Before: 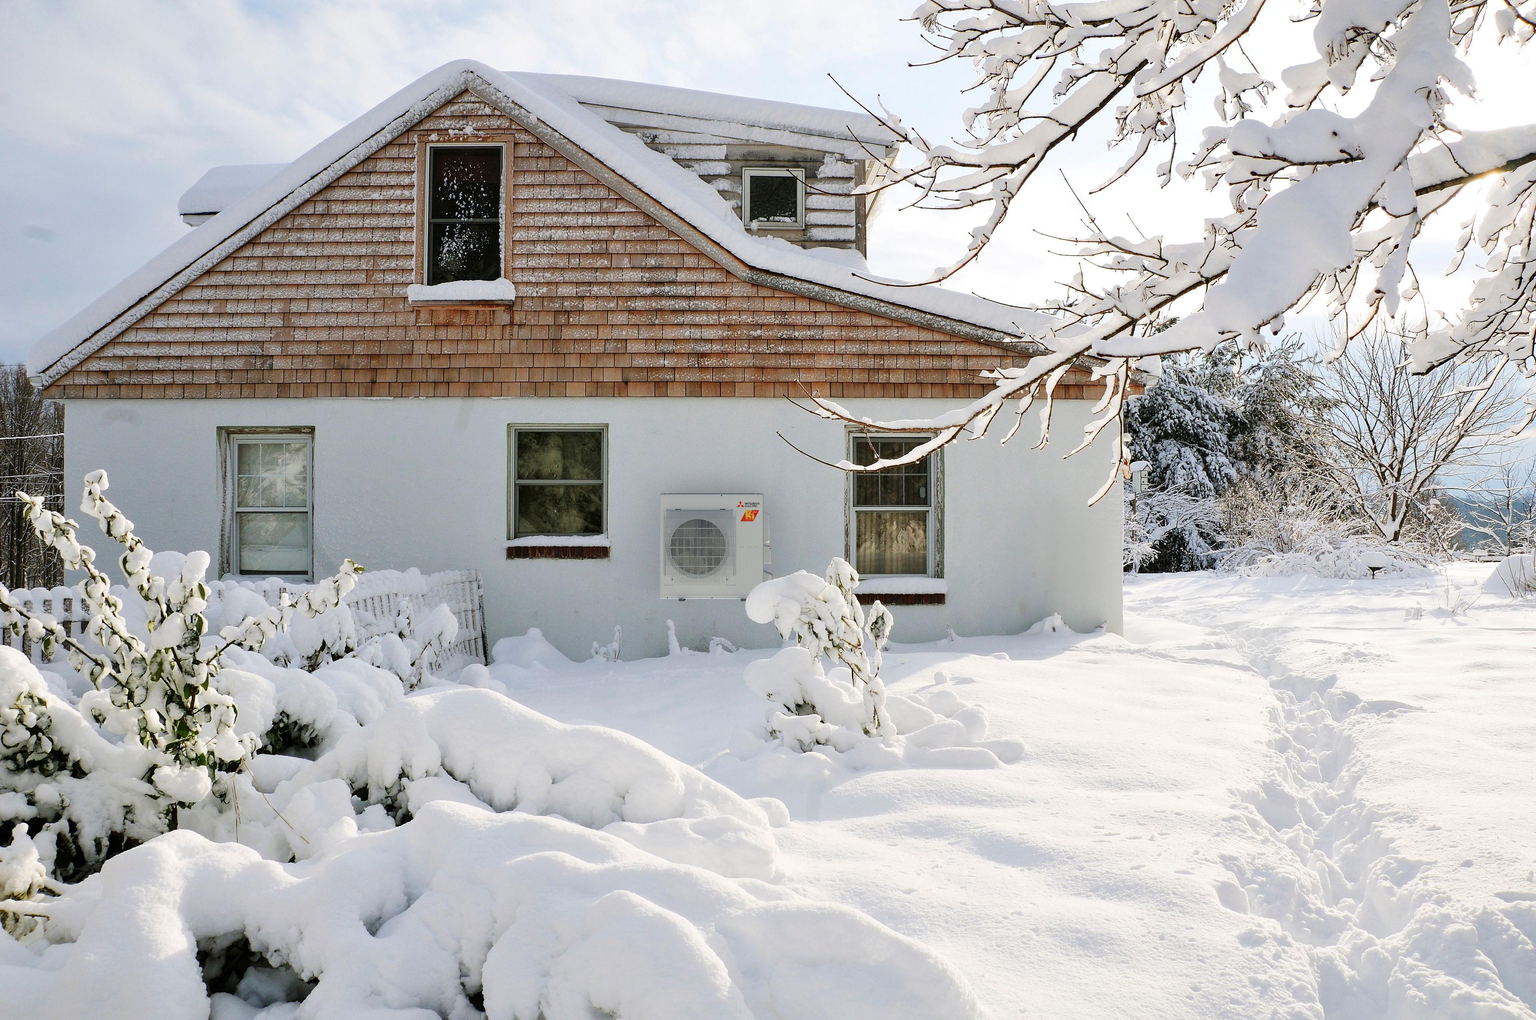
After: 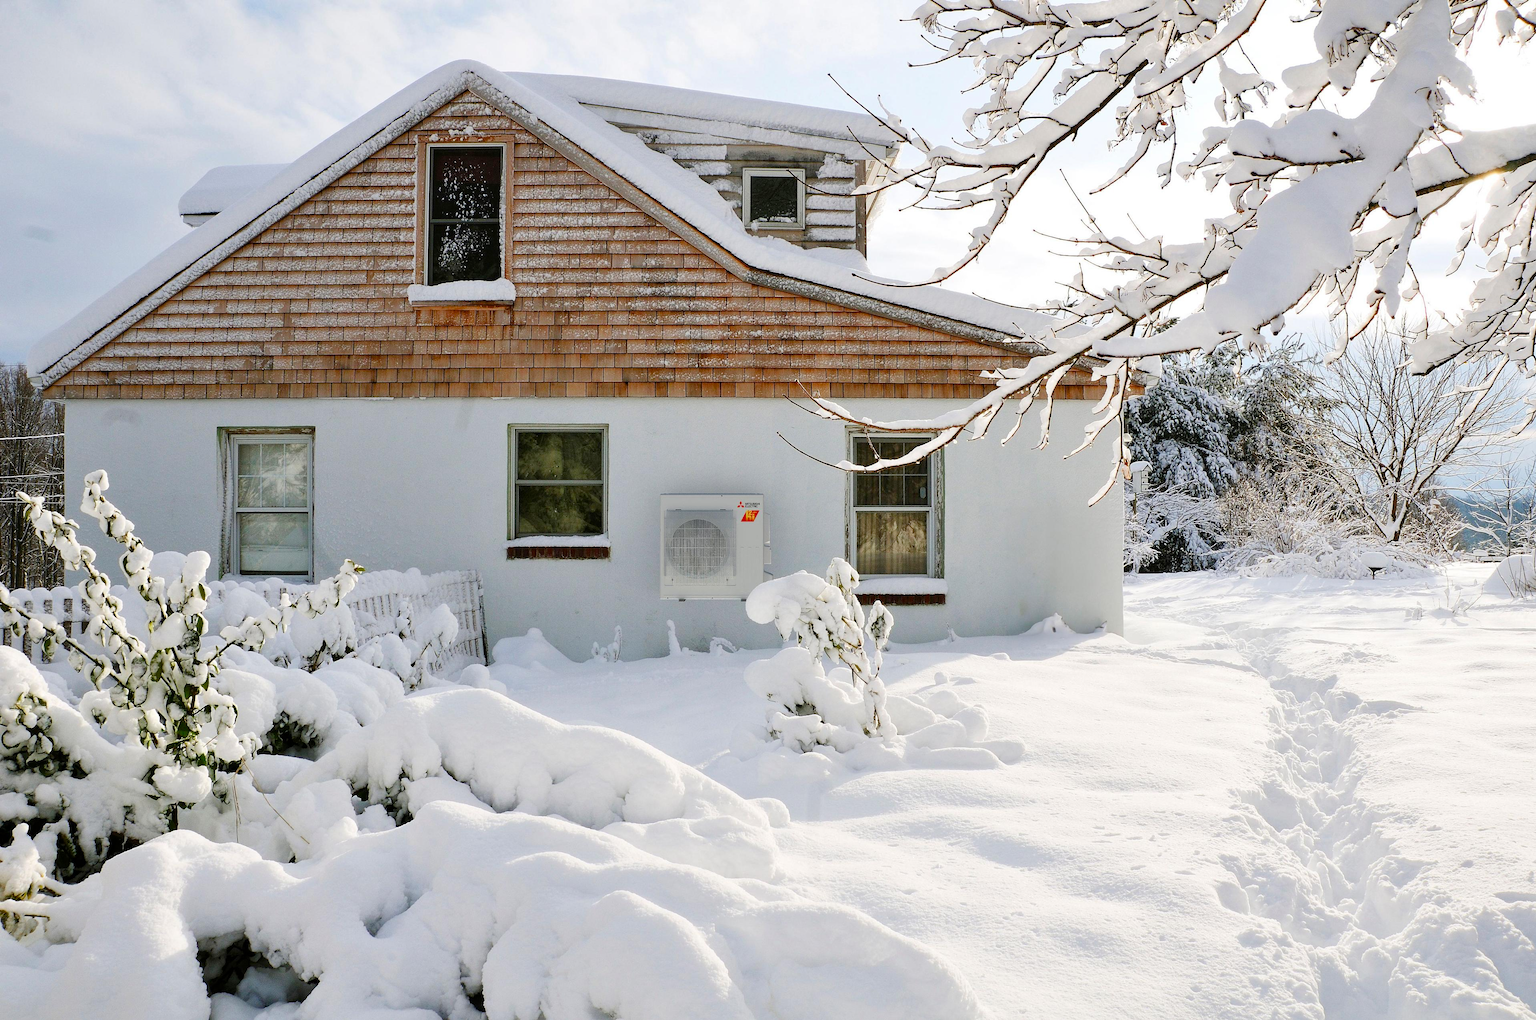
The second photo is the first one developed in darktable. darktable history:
vibrance: on, module defaults
color balance rgb: perceptual saturation grading › global saturation 20%, perceptual saturation grading › highlights -25%, perceptual saturation grading › shadows 25%
tone equalizer: on, module defaults
